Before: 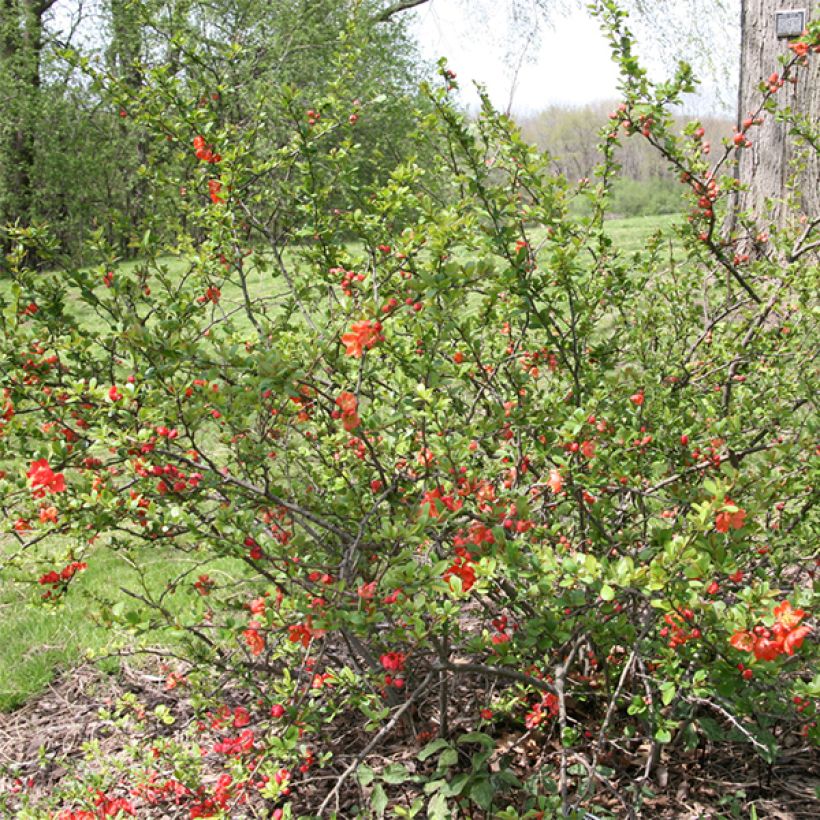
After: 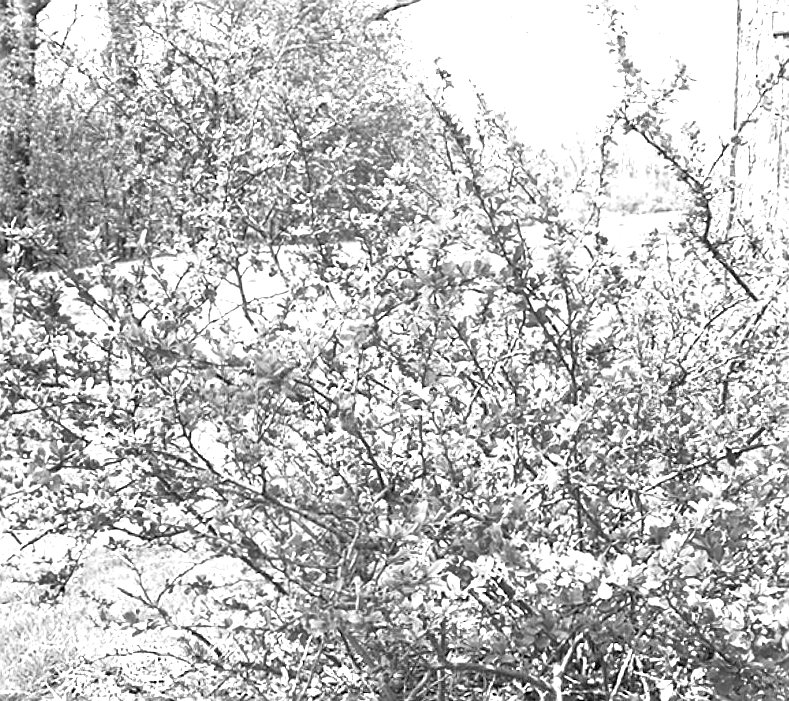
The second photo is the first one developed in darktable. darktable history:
crop and rotate: angle 0.2°, left 0.275%, right 3.127%, bottom 14.18%
sharpen: on, module defaults
exposure: black level correction 0, exposure 1.675 EV, compensate exposure bias true, compensate highlight preservation false
monochrome: a 0, b 0, size 0.5, highlights 0.57
